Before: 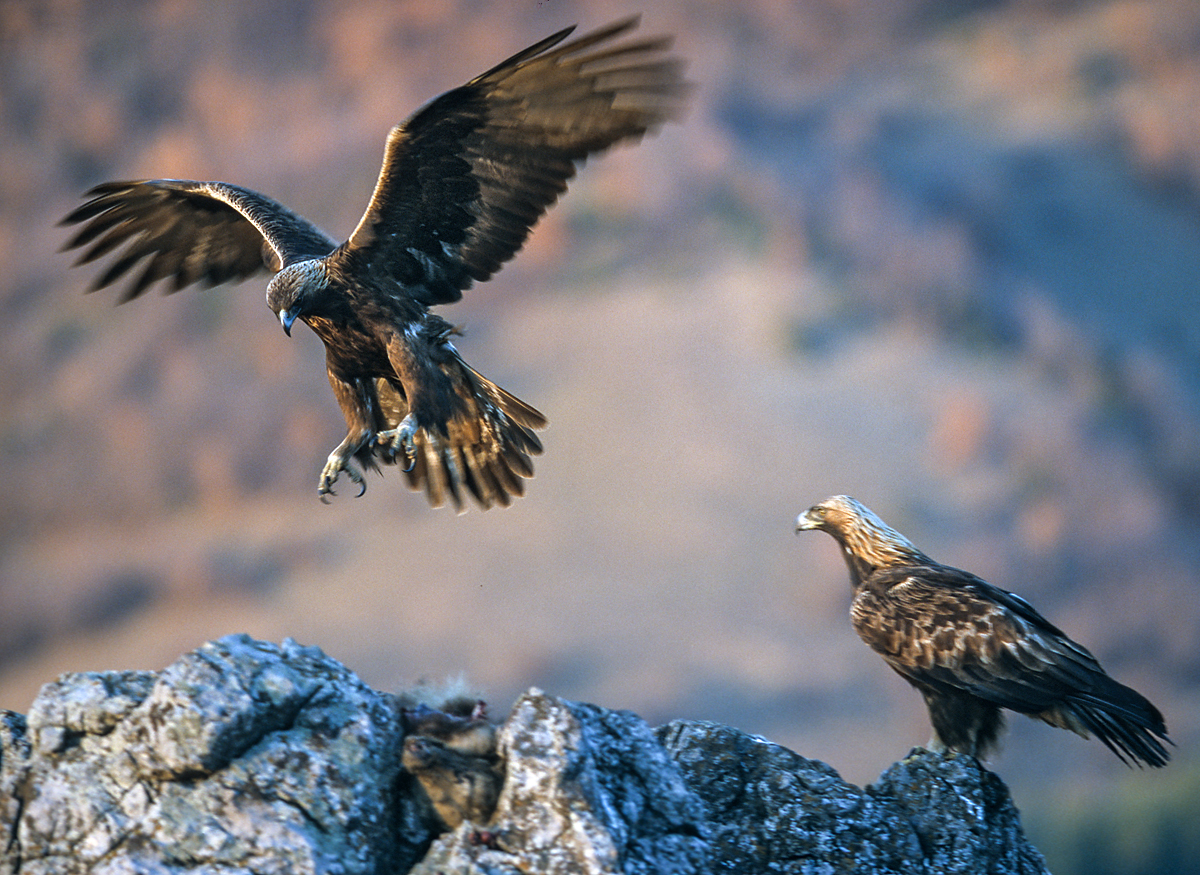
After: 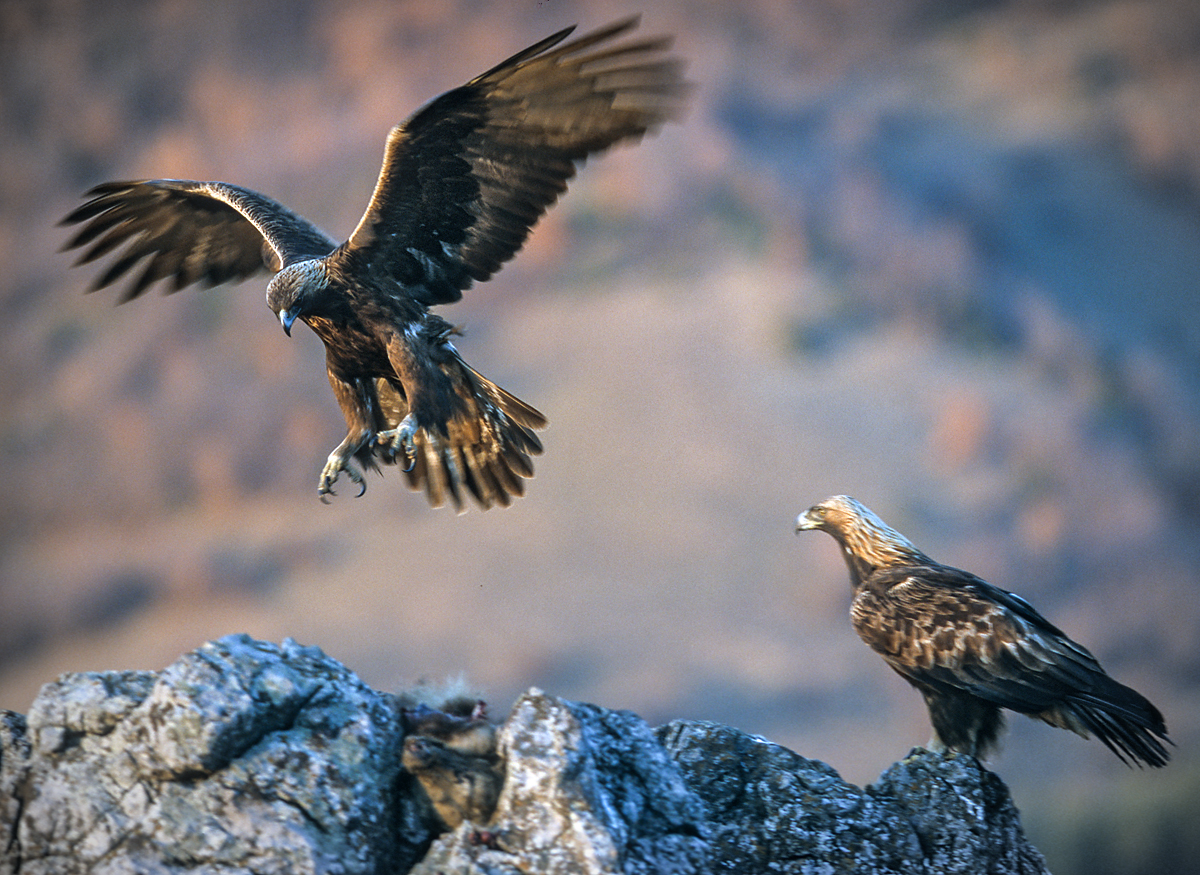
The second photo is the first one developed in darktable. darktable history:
vignetting: fall-off start 87%, automatic ratio true
bloom: size 5%, threshold 95%, strength 15%
shadows and highlights: soften with gaussian
